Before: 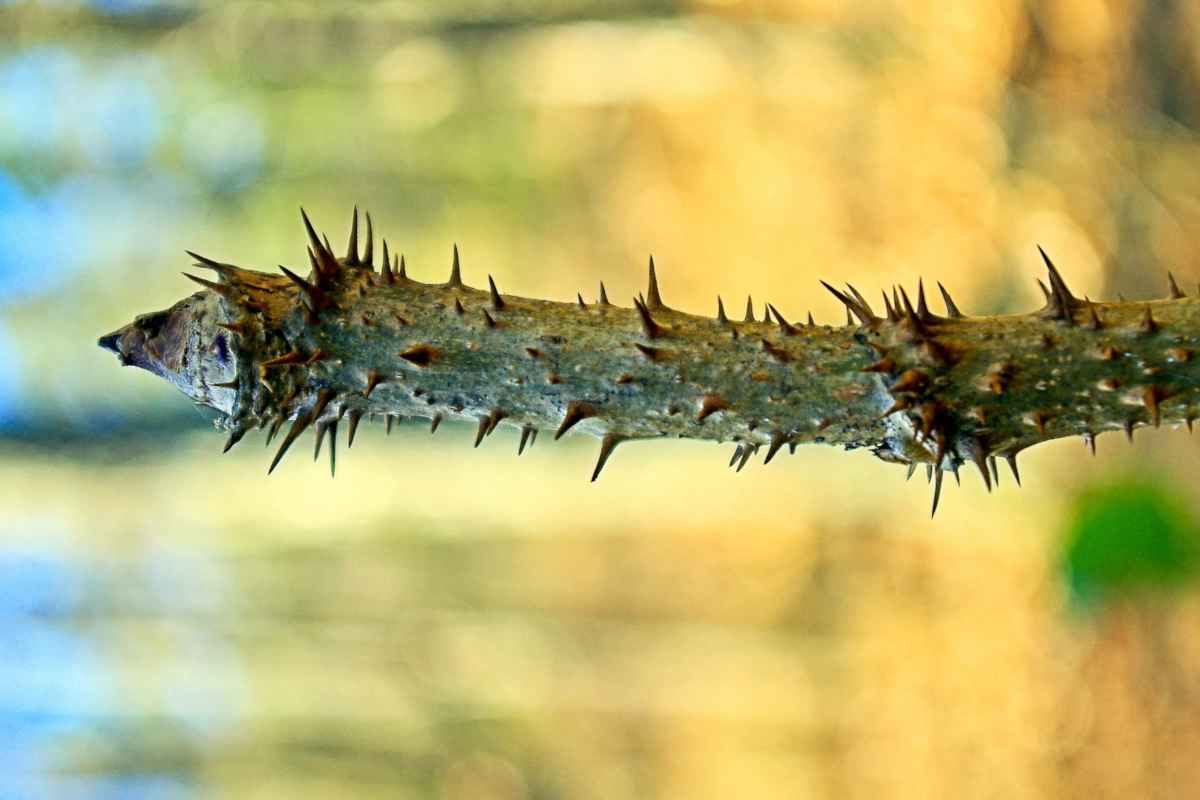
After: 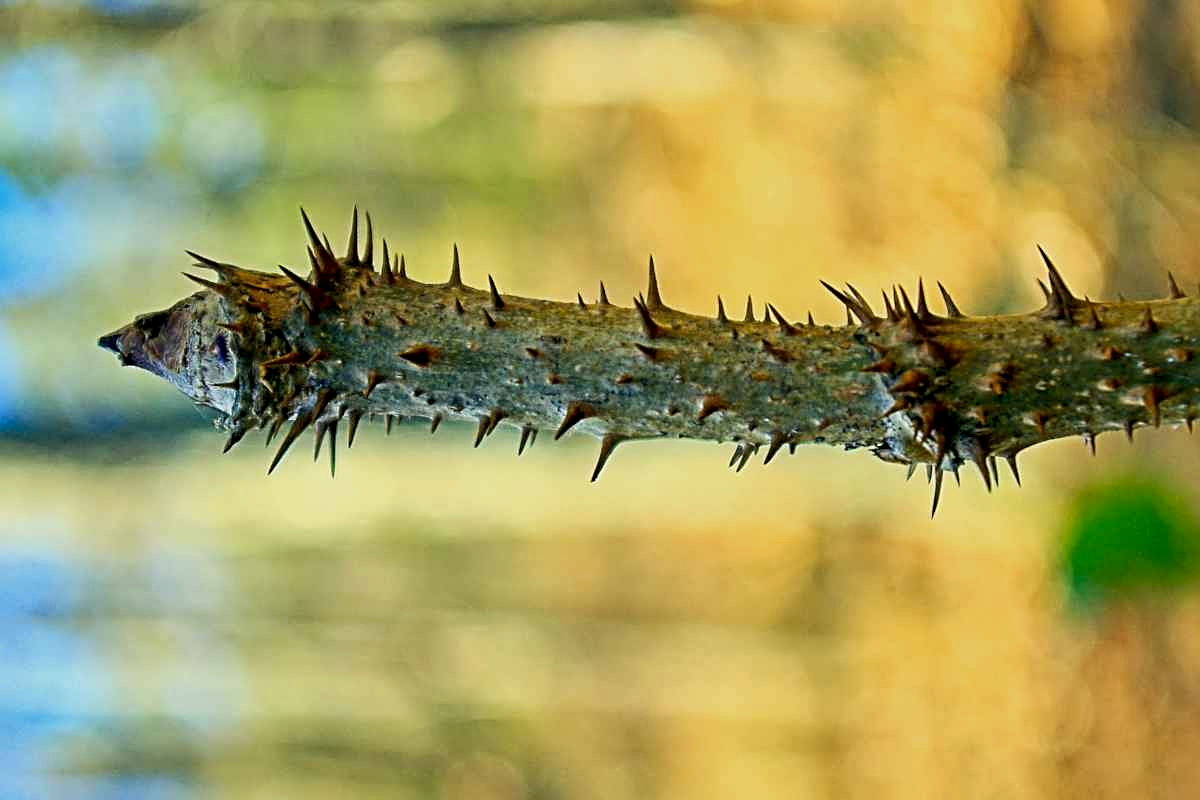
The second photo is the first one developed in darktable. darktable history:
local contrast: highlights 100%, shadows 100%, detail 120%, midtone range 0.2
sharpen: on, module defaults
shadows and highlights: radius 121.13, shadows 21.4, white point adjustment -9.72, highlights -14.39, soften with gaussian
